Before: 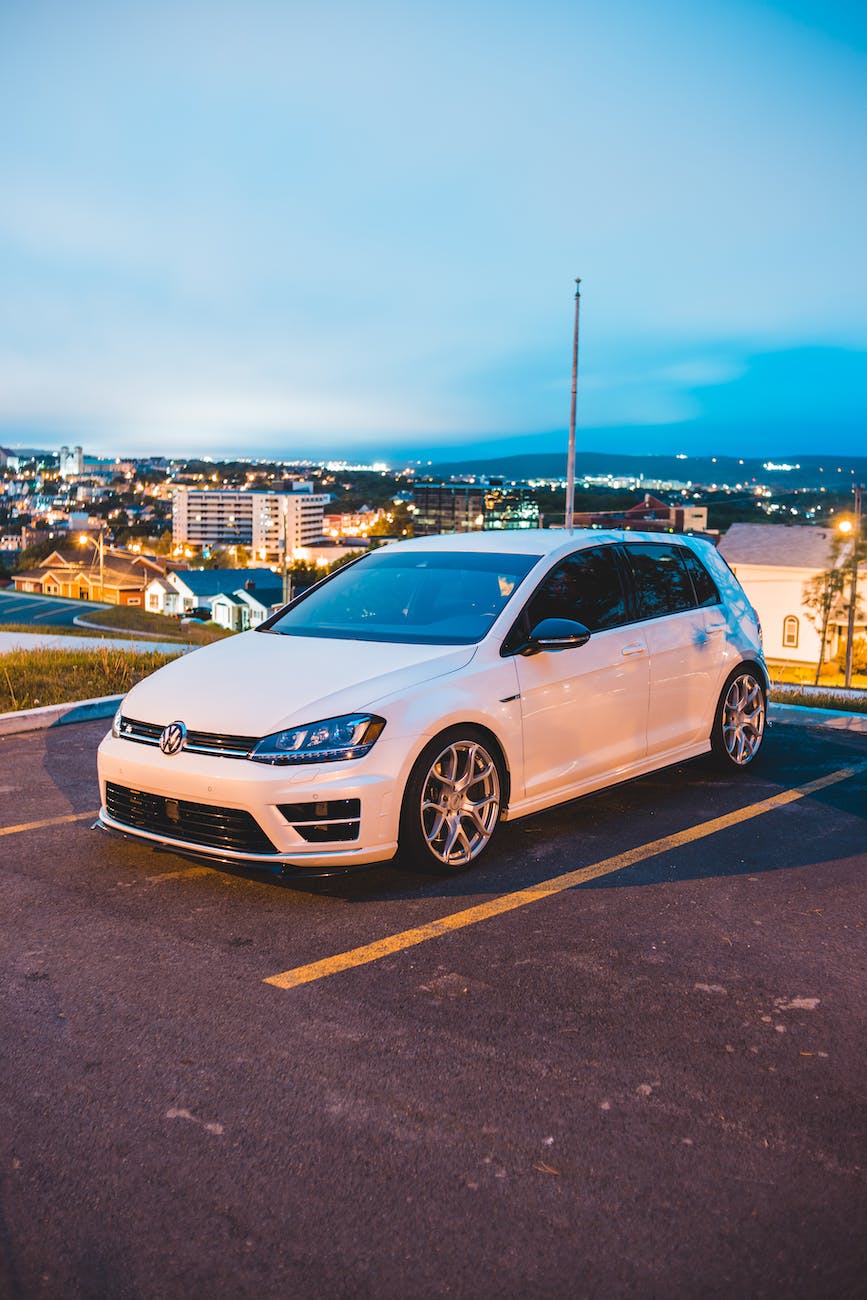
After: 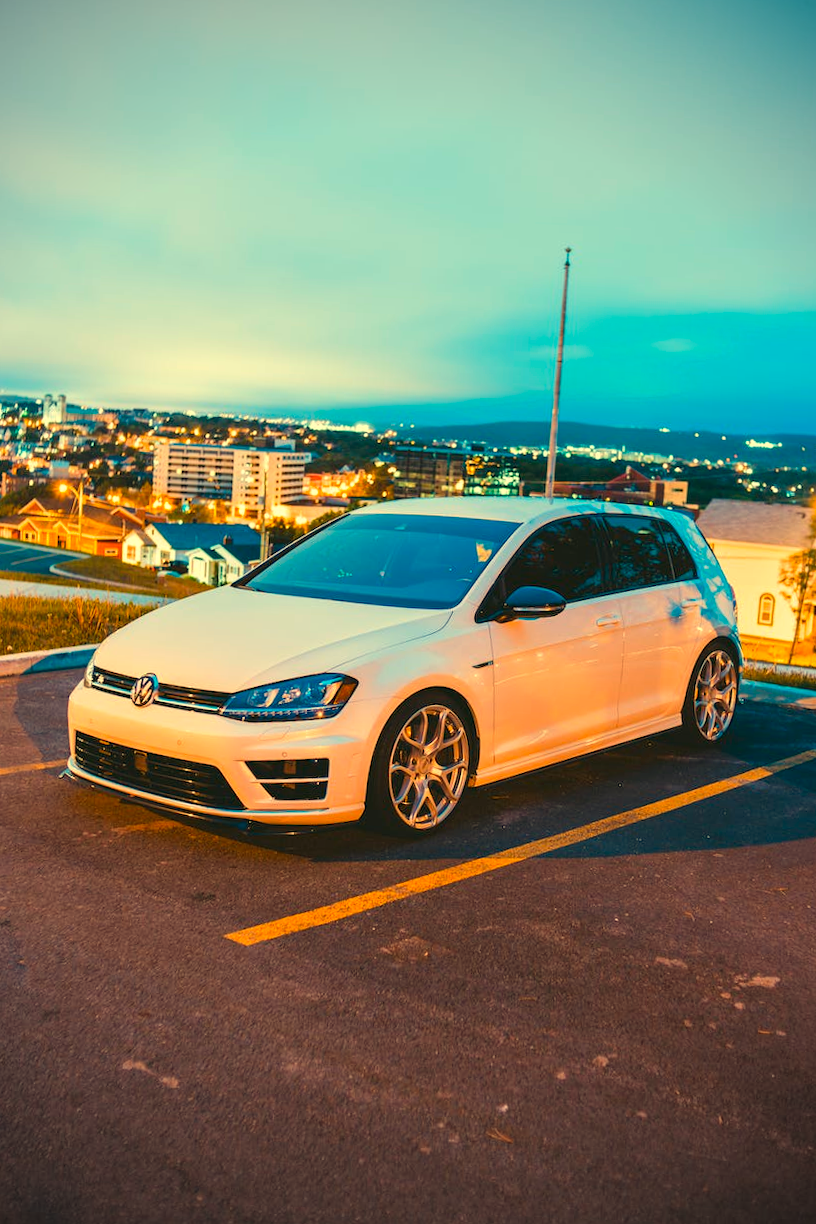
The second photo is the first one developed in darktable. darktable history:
vignetting: on, module defaults
color correction: highlights a* -7.33, highlights b* 1.26, shadows a* -3.55, saturation 1.4
crop and rotate: angle -2.38°
white balance: red 1.123, blue 0.83
